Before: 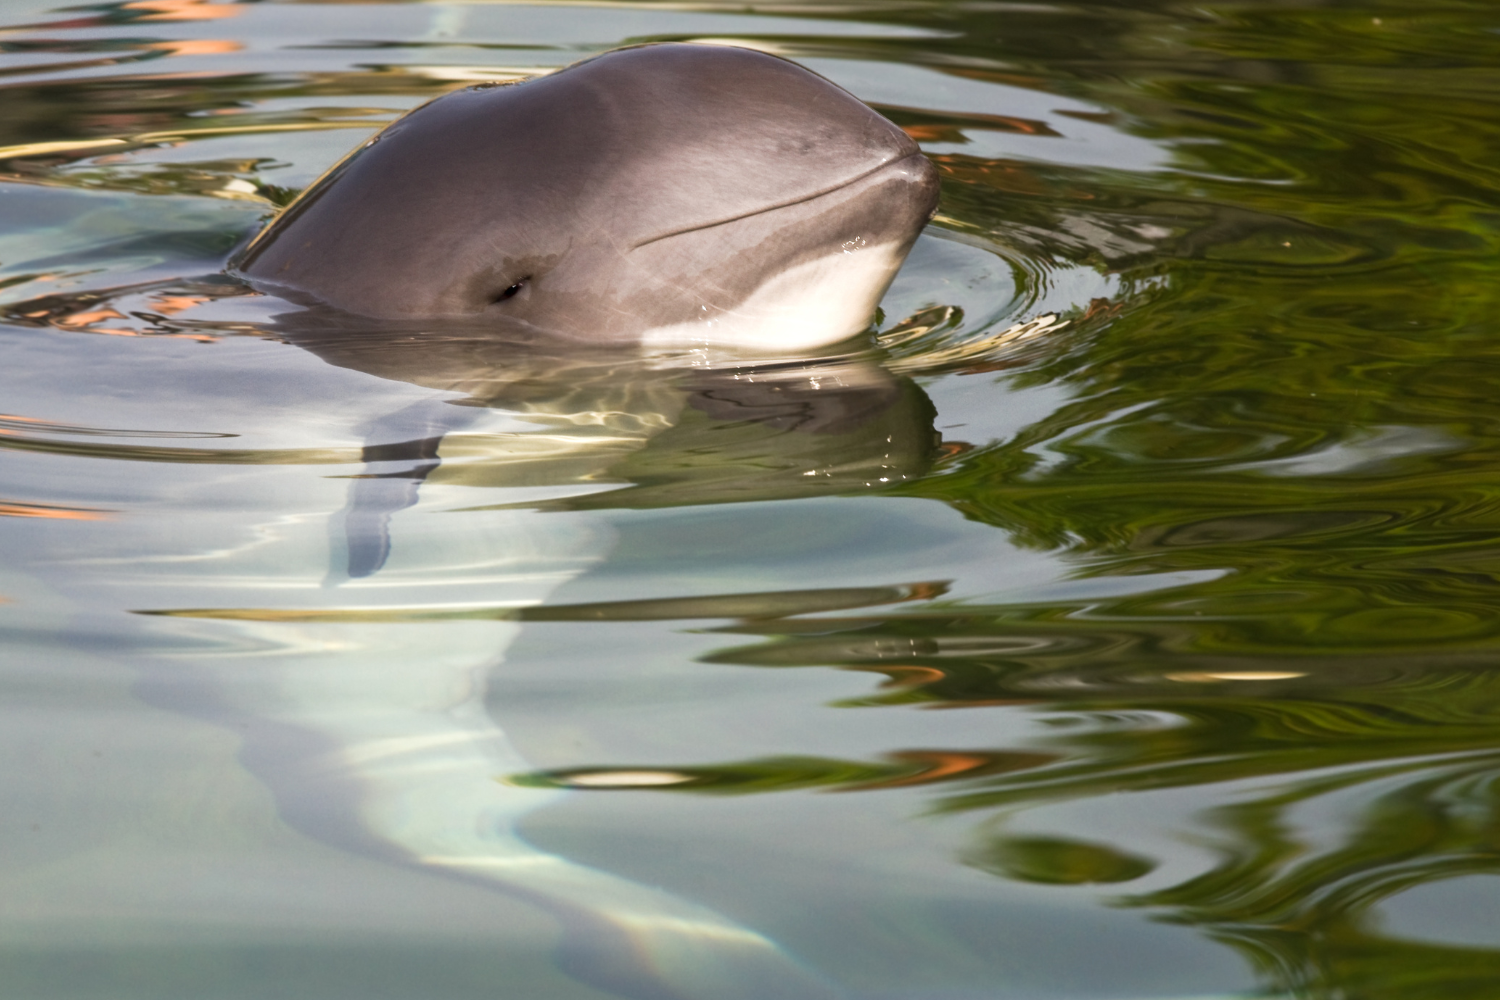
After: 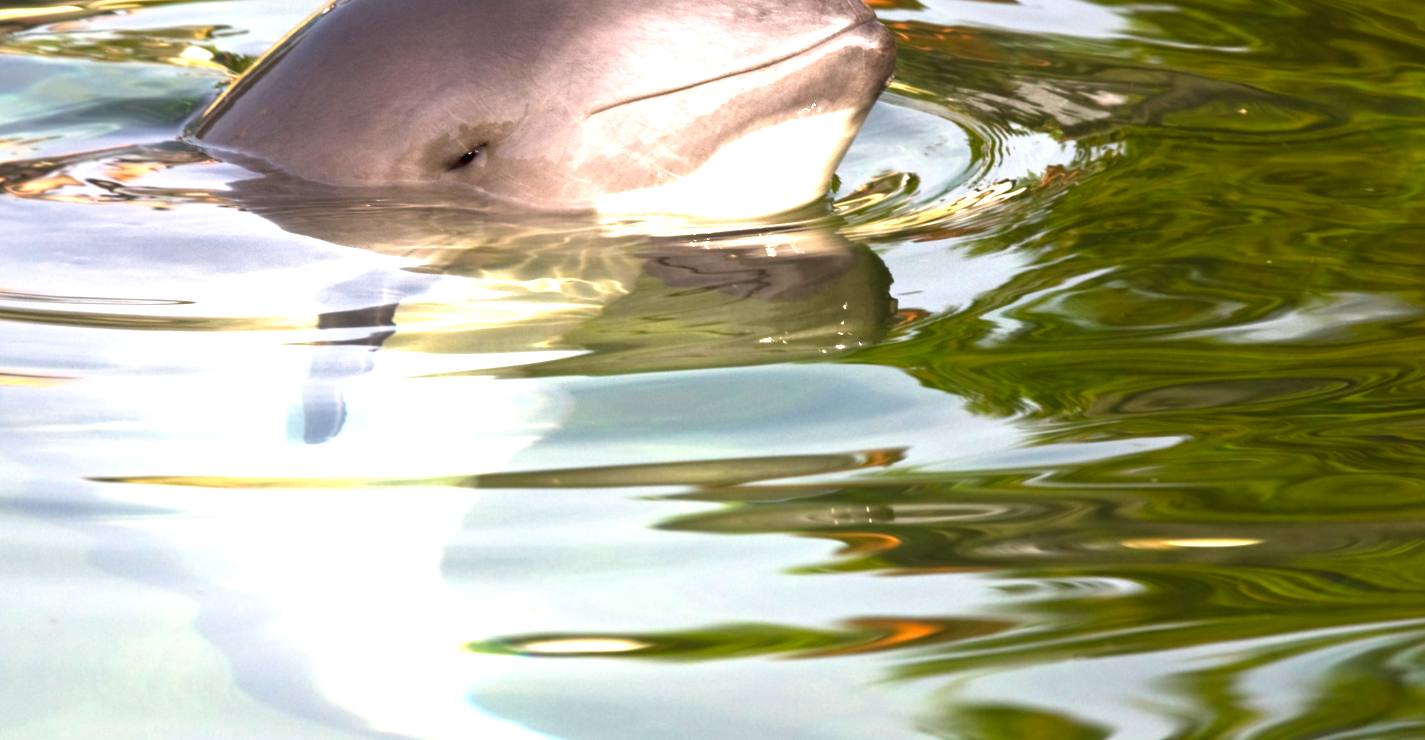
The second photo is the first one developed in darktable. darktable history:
crop and rotate: left 2.991%, top 13.302%, right 1.981%, bottom 12.636%
color balance: lift [1, 1, 0.999, 1.001], gamma [1, 1.003, 1.005, 0.995], gain [1, 0.992, 0.988, 1.012], contrast 5%, output saturation 110%
exposure: black level correction 0, exposure 1.015 EV, compensate exposure bias true, compensate highlight preservation false
